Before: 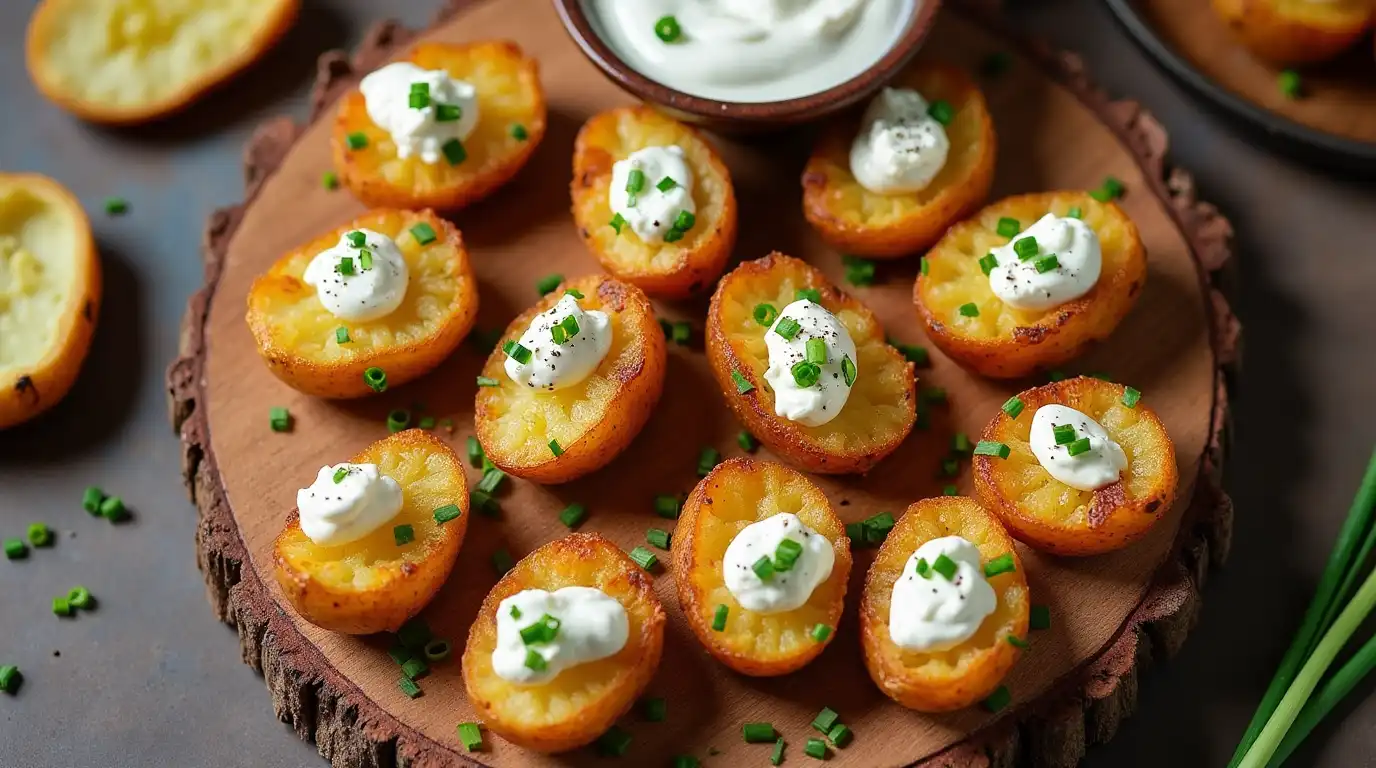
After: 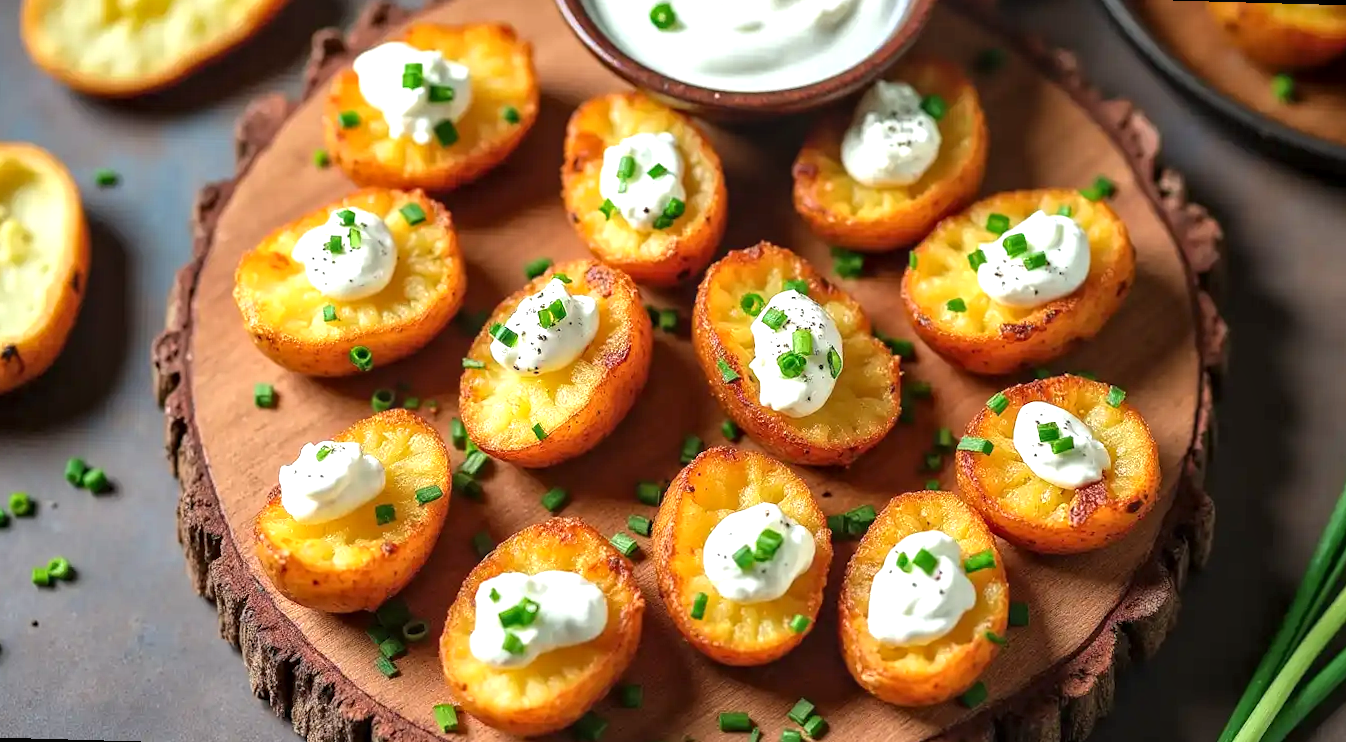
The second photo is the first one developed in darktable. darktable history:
rotate and perspective: rotation 1.57°, crop left 0.018, crop right 0.982, crop top 0.039, crop bottom 0.961
exposure: black level correction 0, exposure 0.7 EV, compensate exposure bias true, compensate highlight preservation false
local contrast: on, module defaults
